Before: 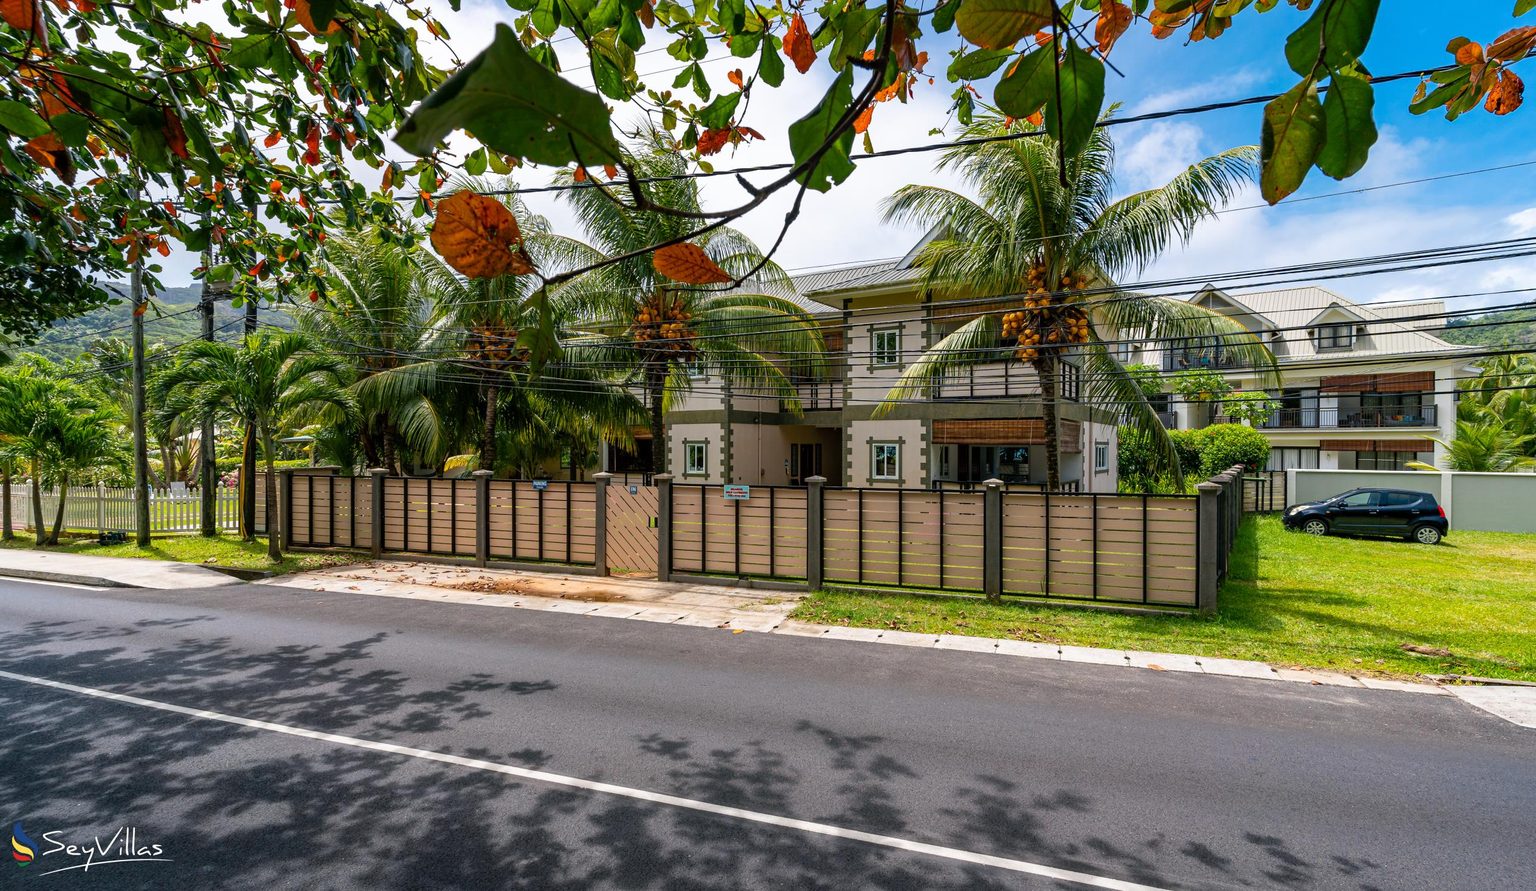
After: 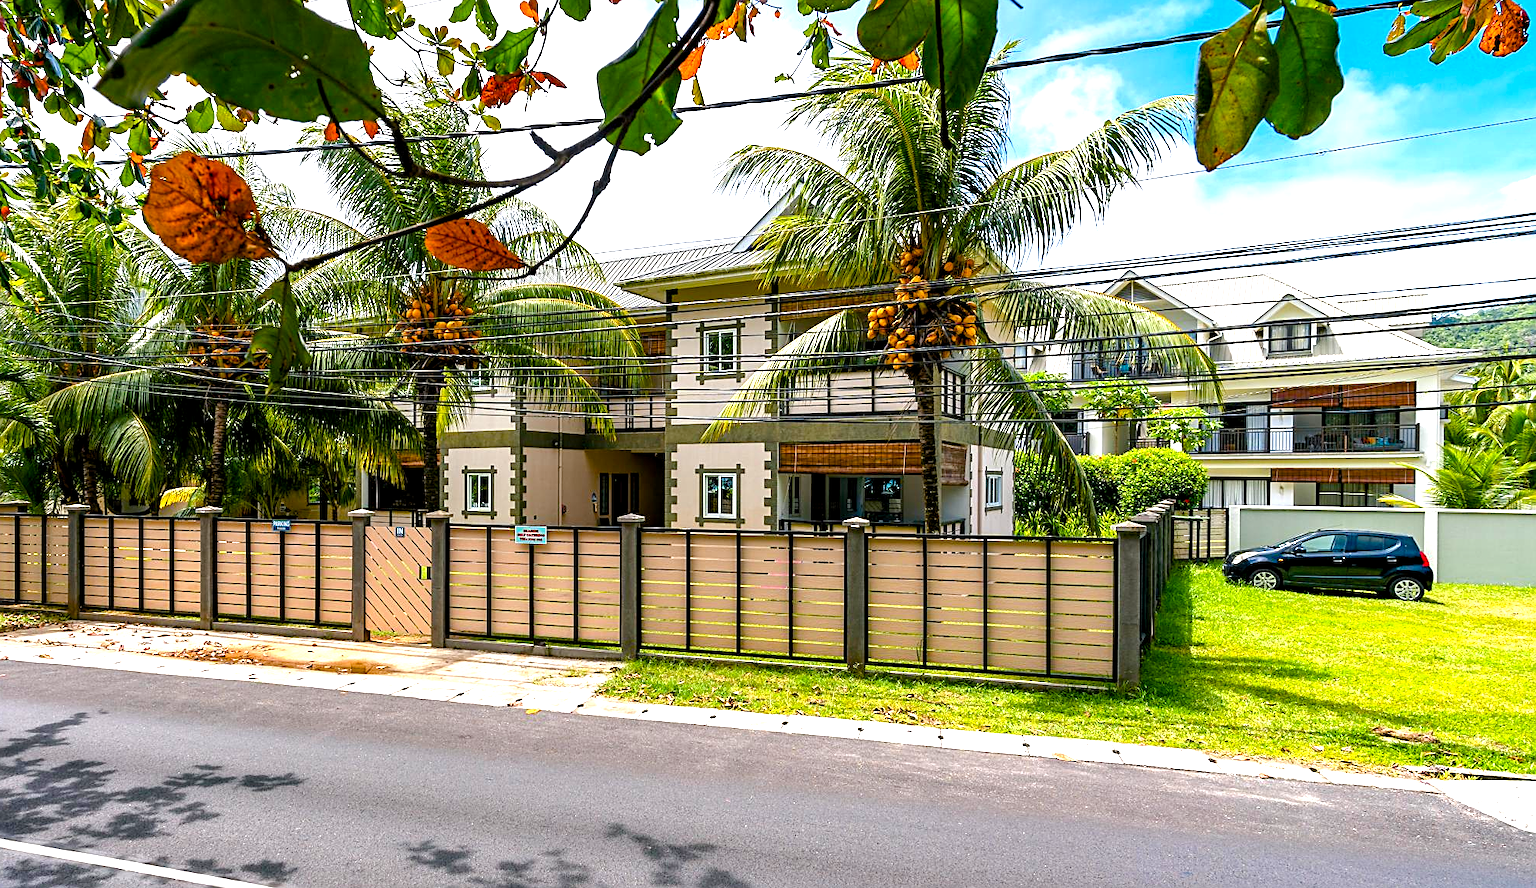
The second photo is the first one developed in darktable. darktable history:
exposure: exposure 0.74 EV, compensate highlight preservation false
sharpen: on, module defaults
crop and rotate: left 20.74%, top 7.912%, right 0.375%, bottom 13.378%
color balance rgb: global offset › luminance -0.51%, perceptual saturation grading › global saturation 27.53%, perceptual saturation grading › highlights -25%, perceptual saturation grading › shadows 25%, perceptual brilliance grading › highlights 6.62%, perceptual brilliance grading › mid-tones 17.07%, perceptual brilliance grading › shadows -5.23%
